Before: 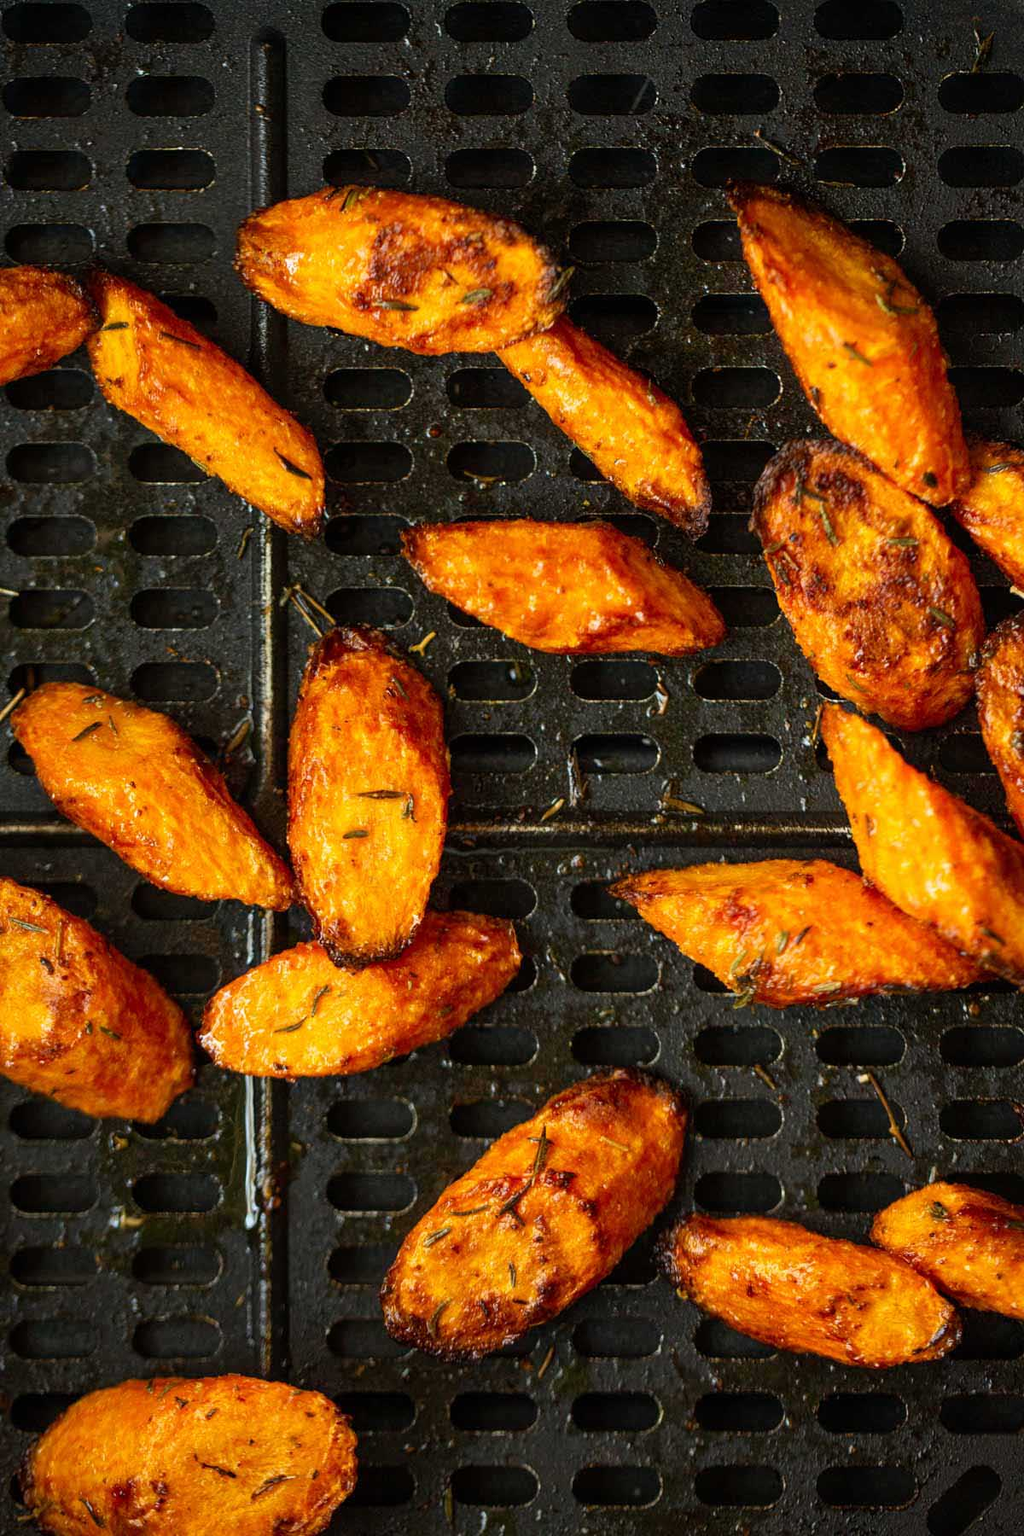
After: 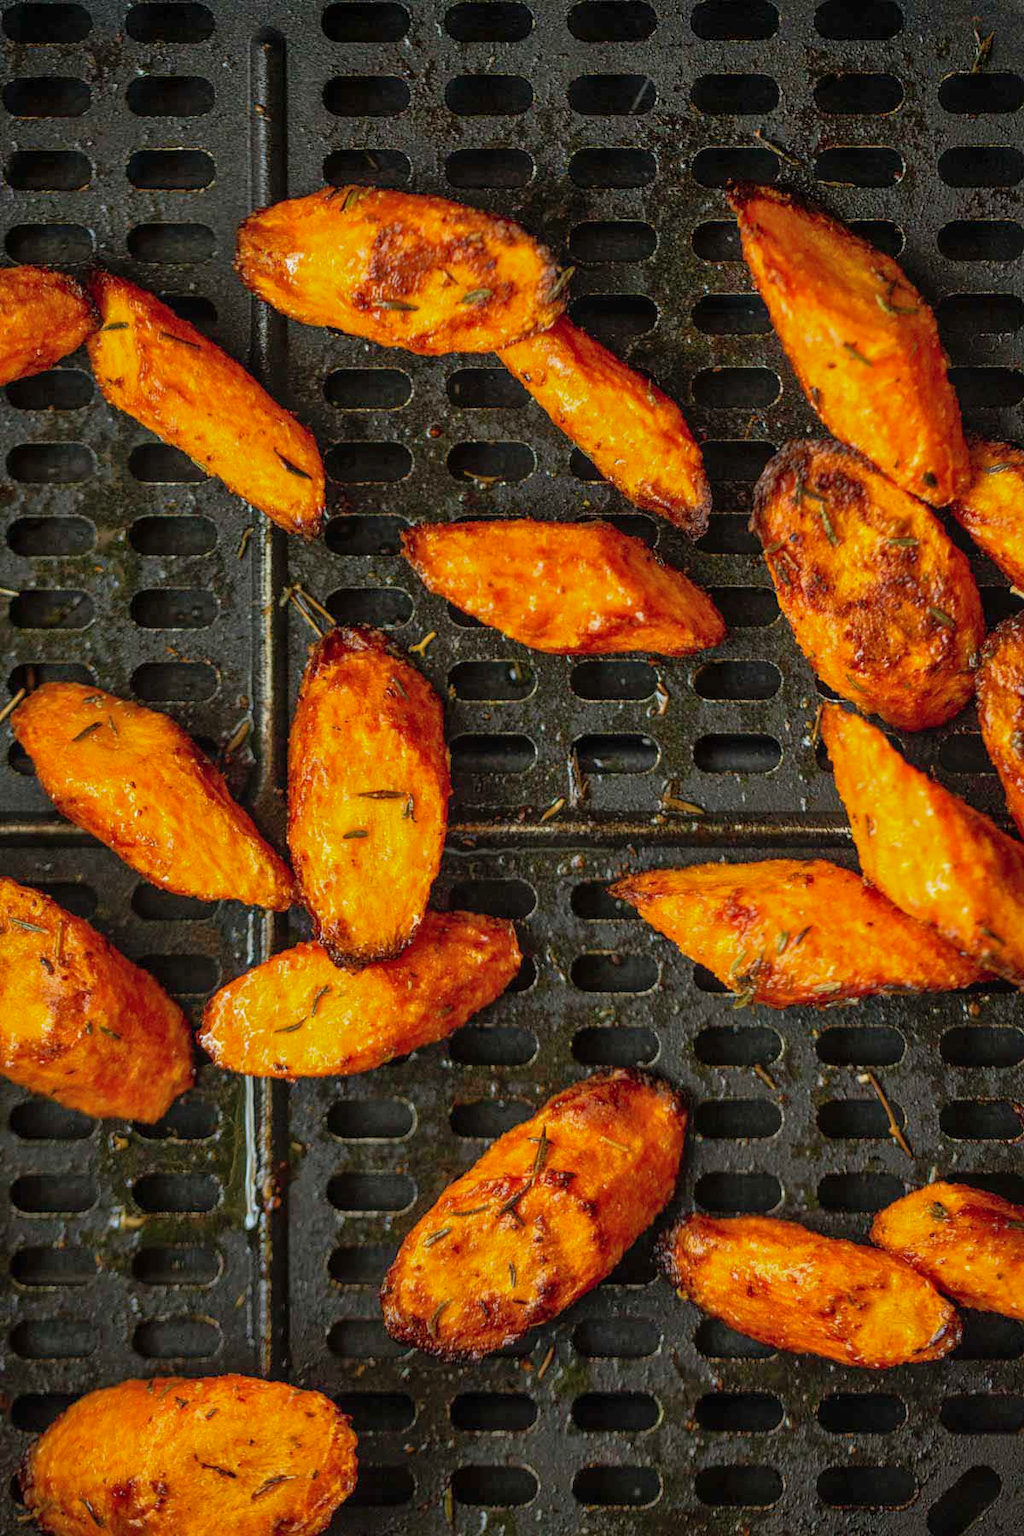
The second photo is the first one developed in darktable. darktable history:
local contrast: detail 109%
shadows and highlights: on, module defaults
